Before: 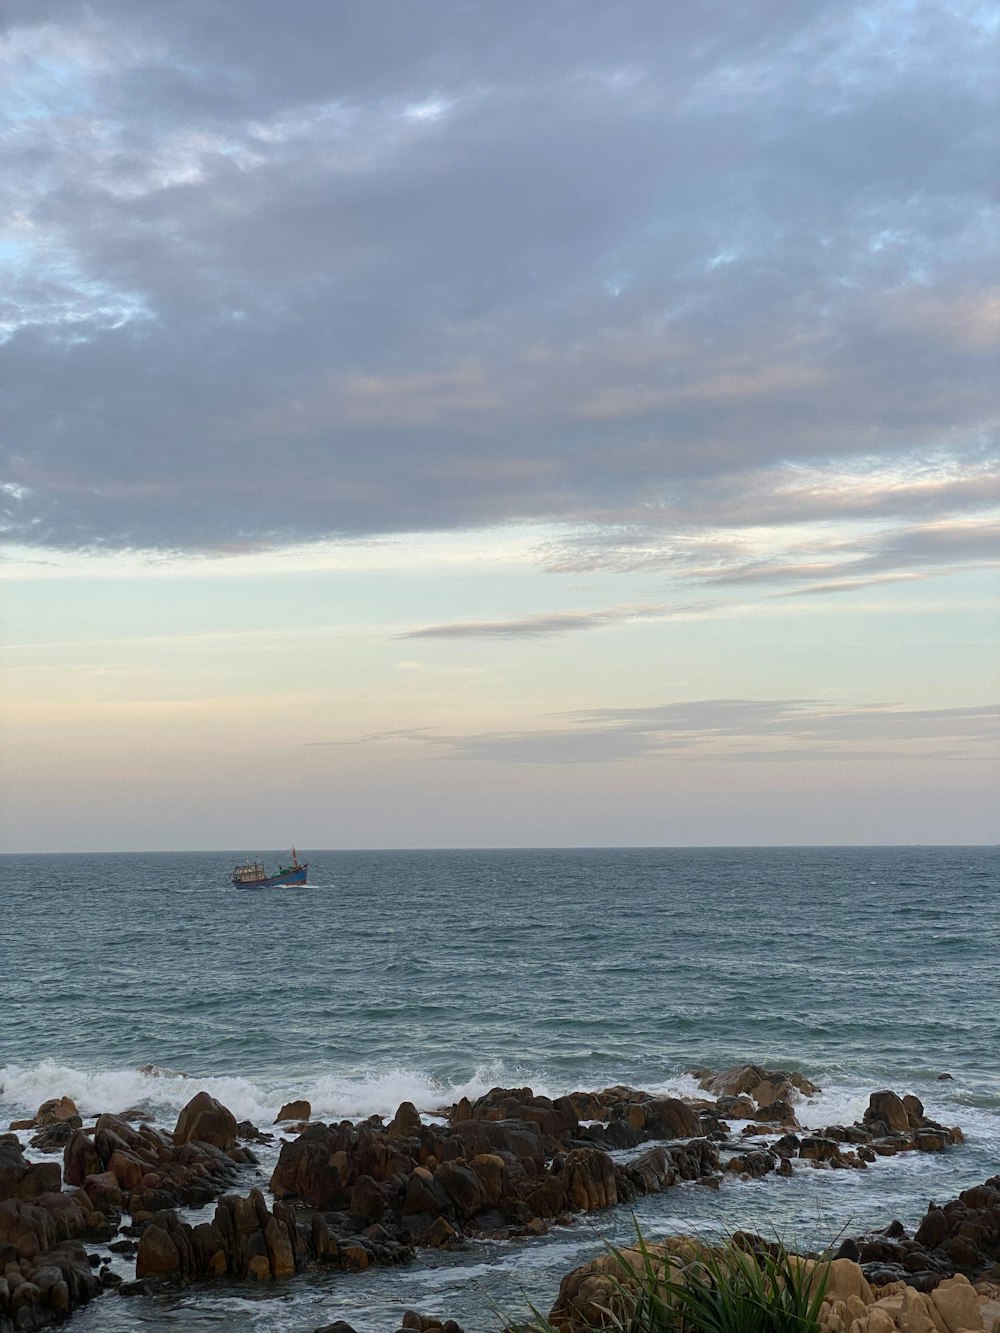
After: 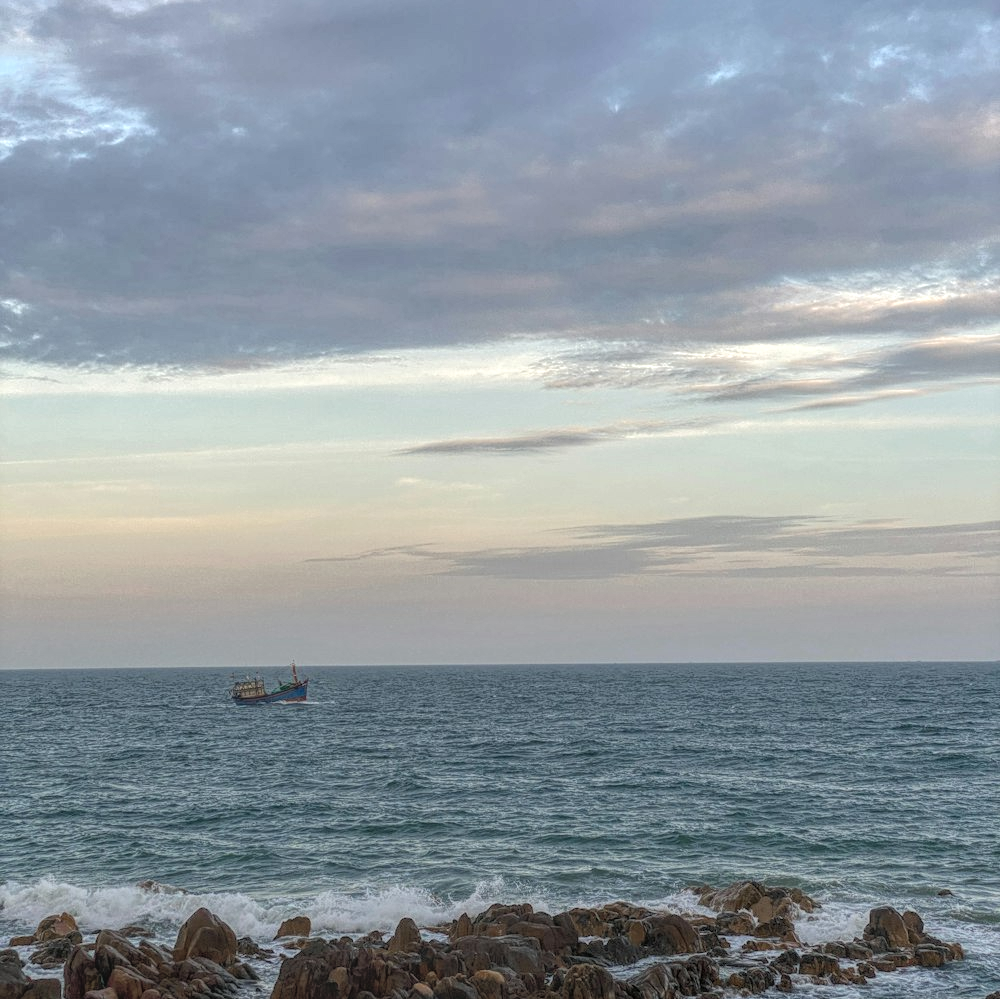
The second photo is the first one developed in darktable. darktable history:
local contrast: highlights 20%, shadows 30%, detail 200%, midtone range 0.2
crop: top 13.819%, bottom 11.169%
